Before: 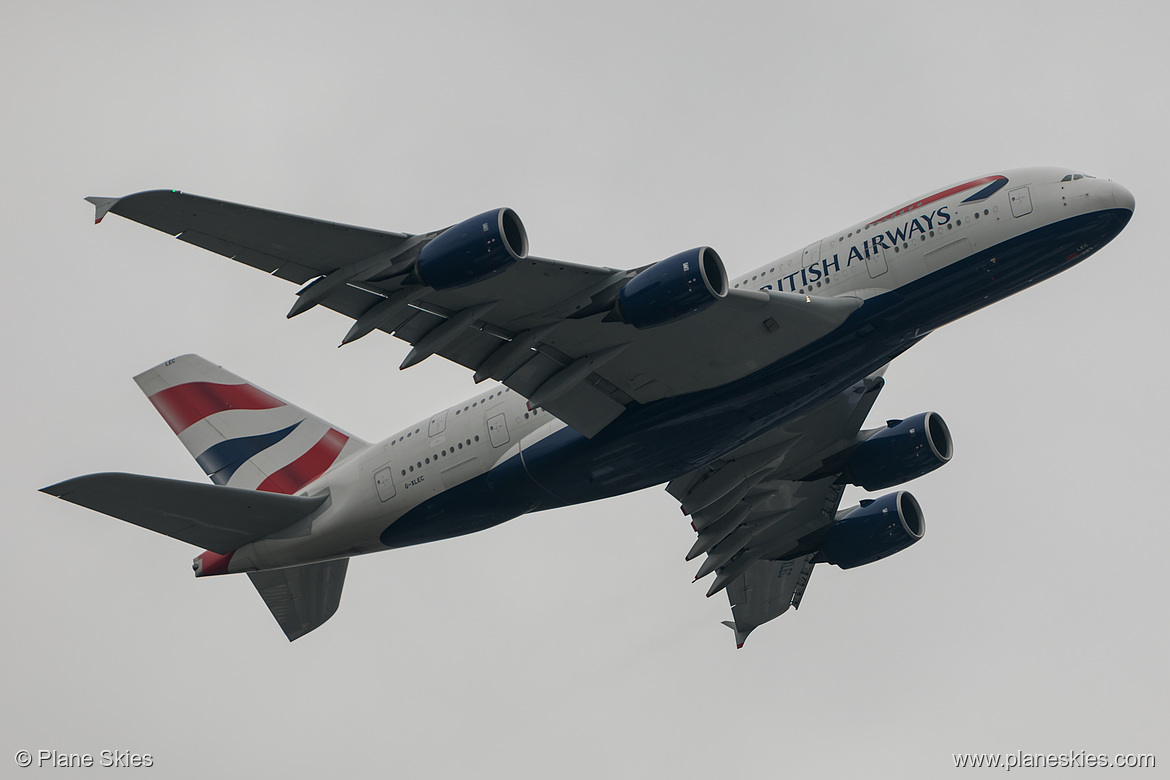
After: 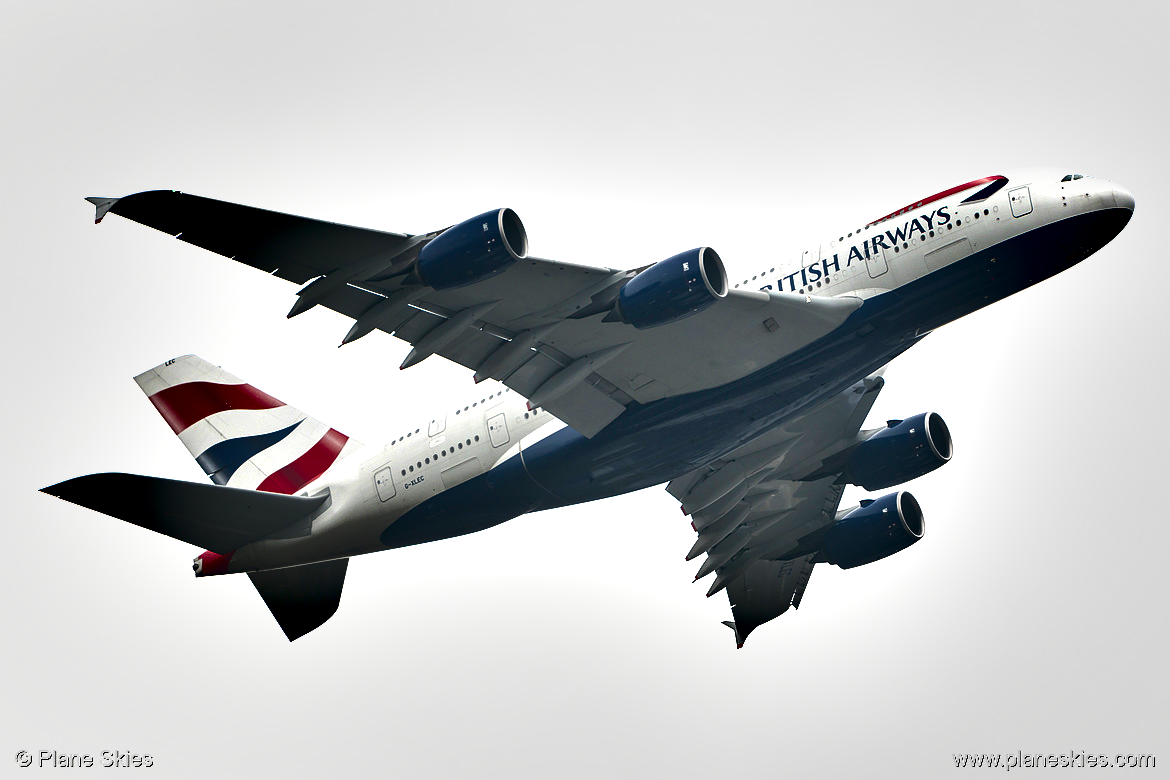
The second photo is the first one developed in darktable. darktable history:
exposure: black level correction 0, exposure 1.746 EV, compensate highlight preservation false
shadows and highlights: white point adjustment 0.05, soften with gaussian
